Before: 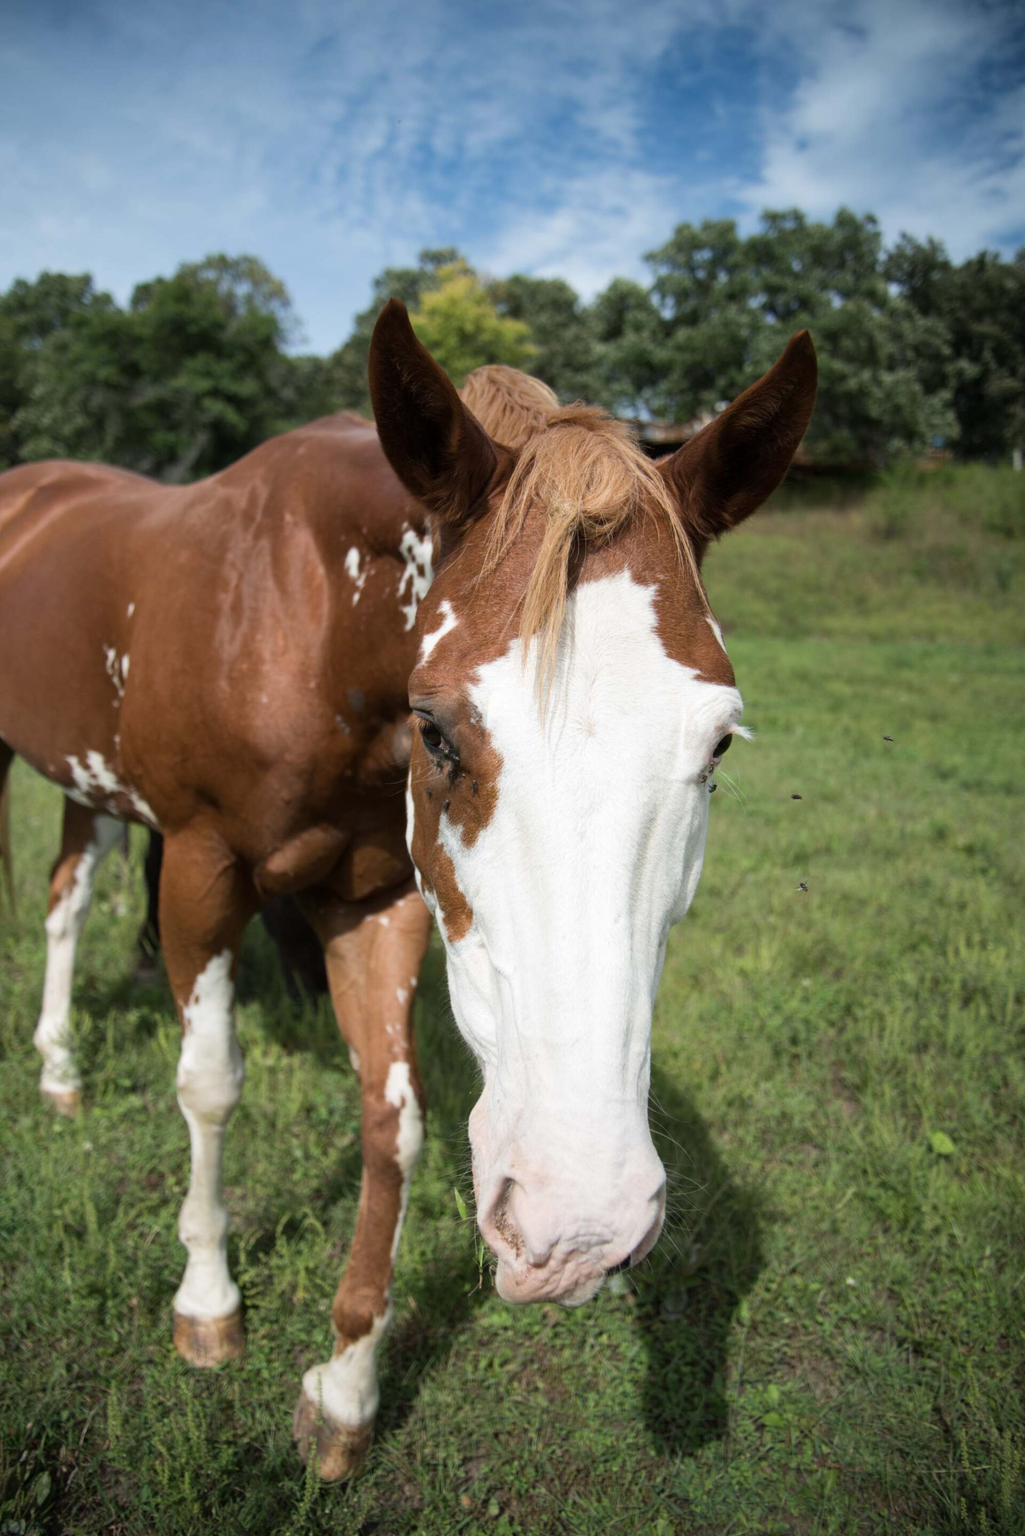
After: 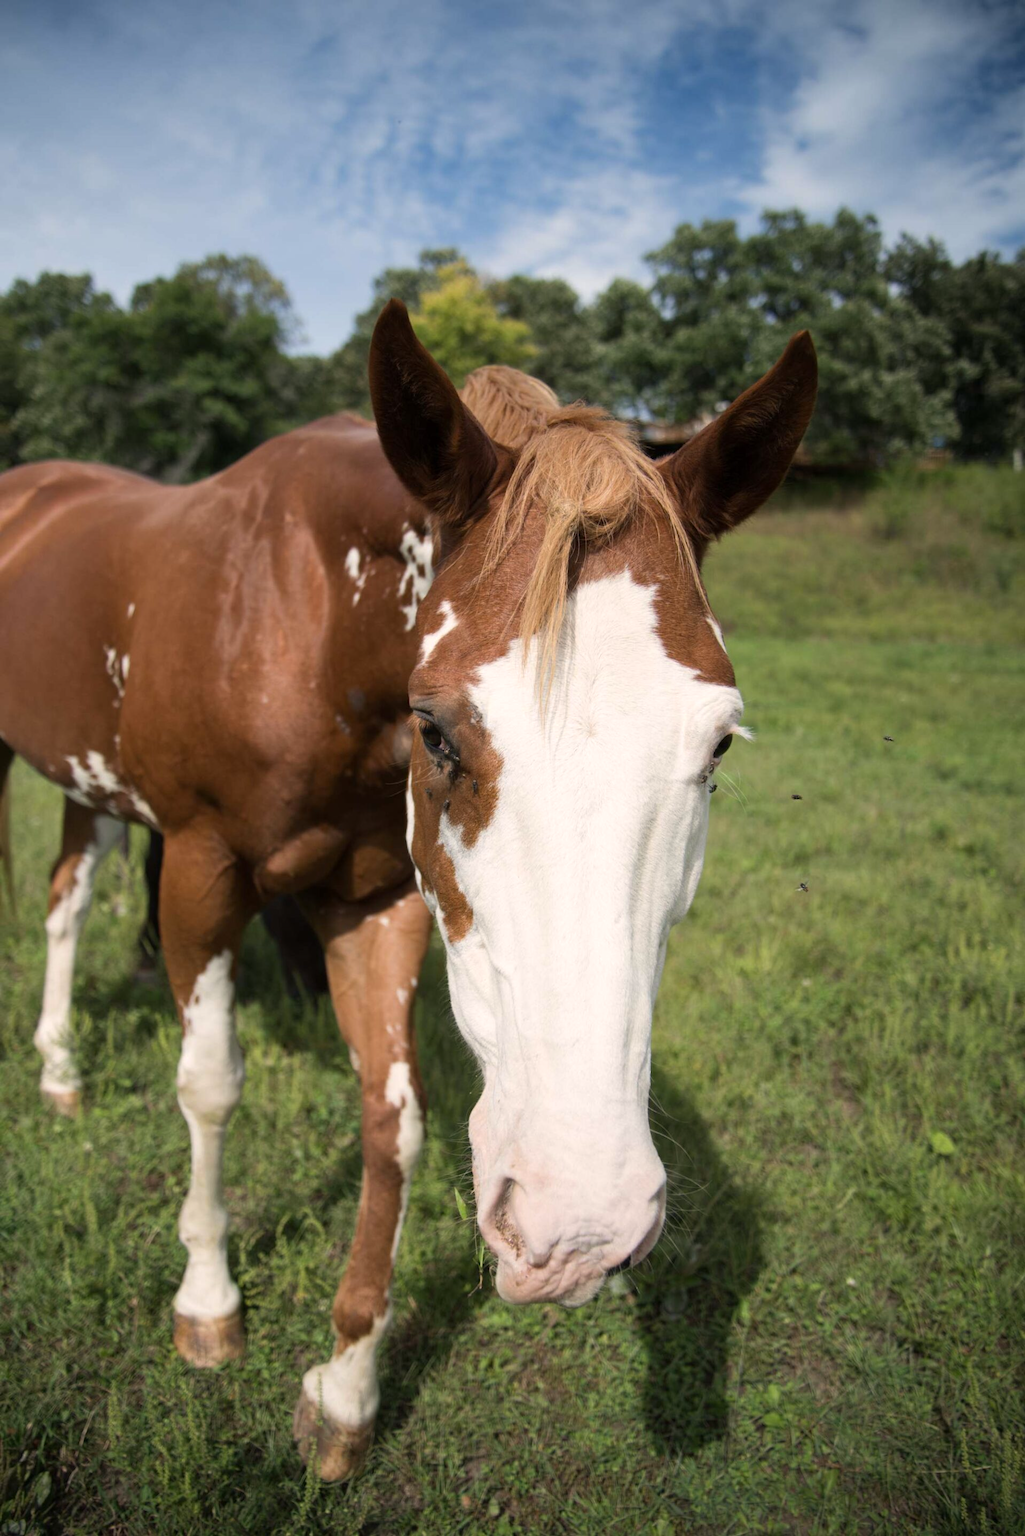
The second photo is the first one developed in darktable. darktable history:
color correction: highlights a* 3.83, highlights b* 5.11
